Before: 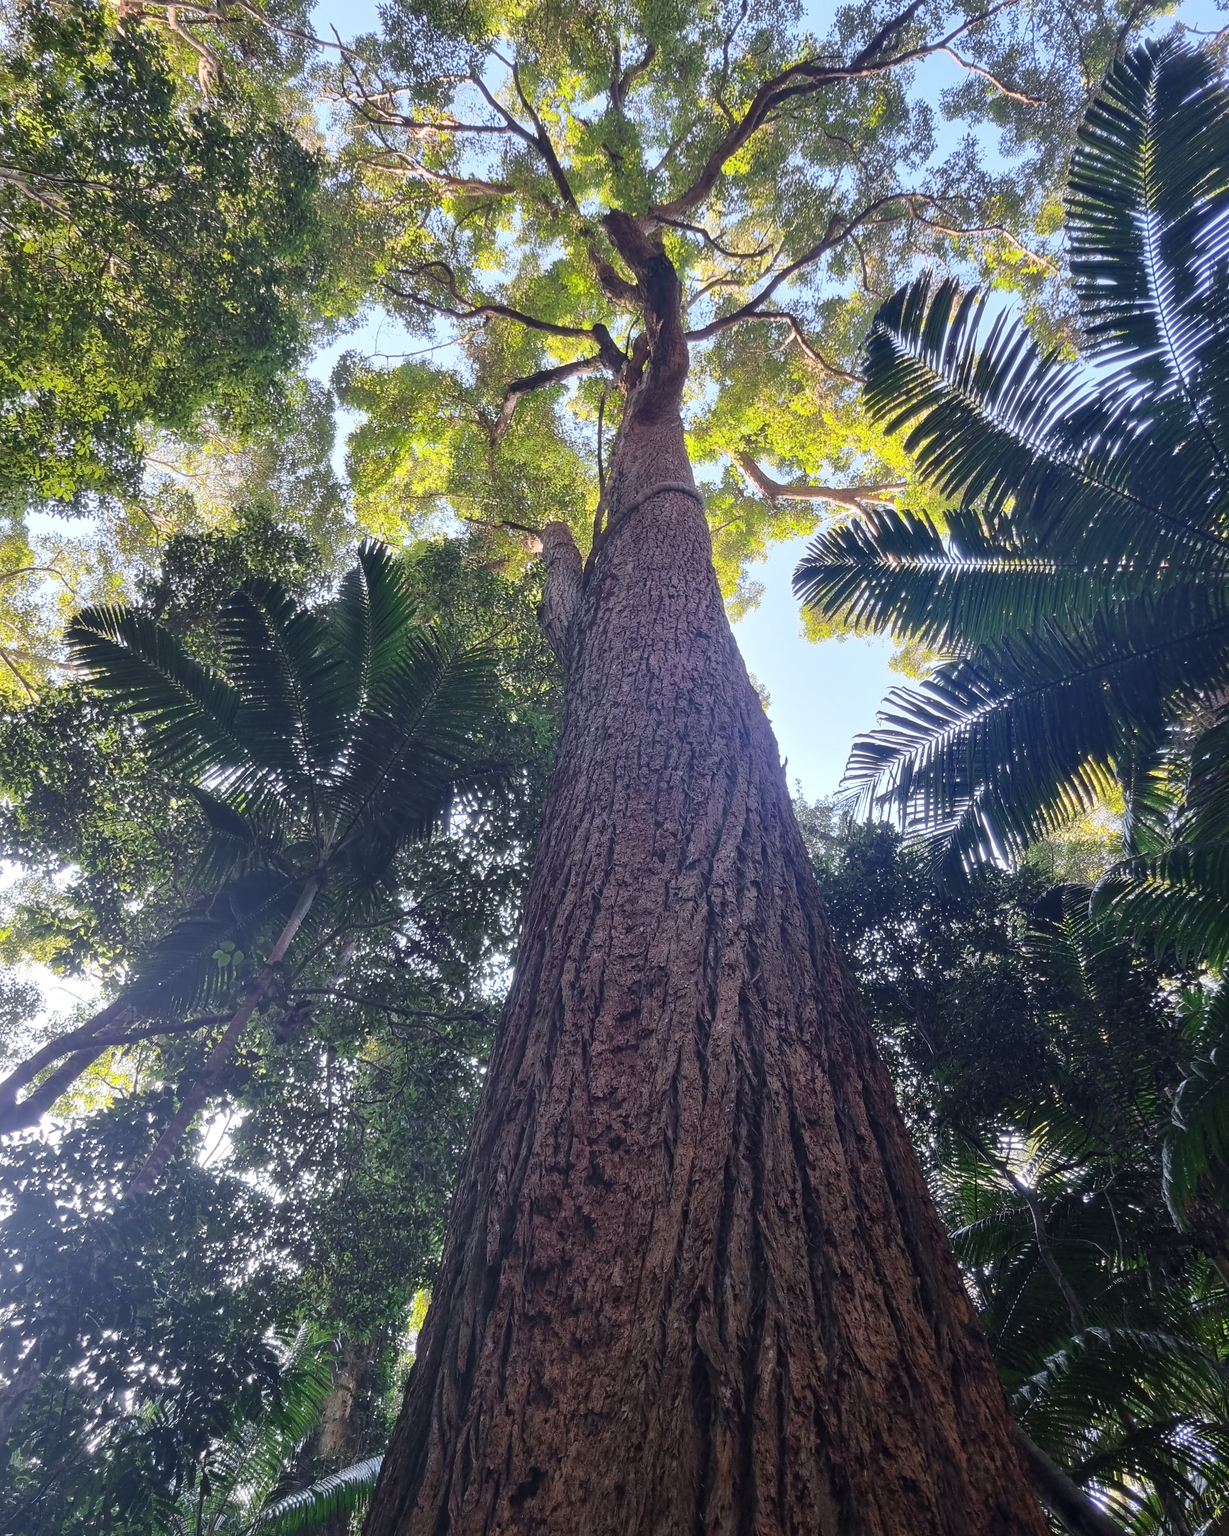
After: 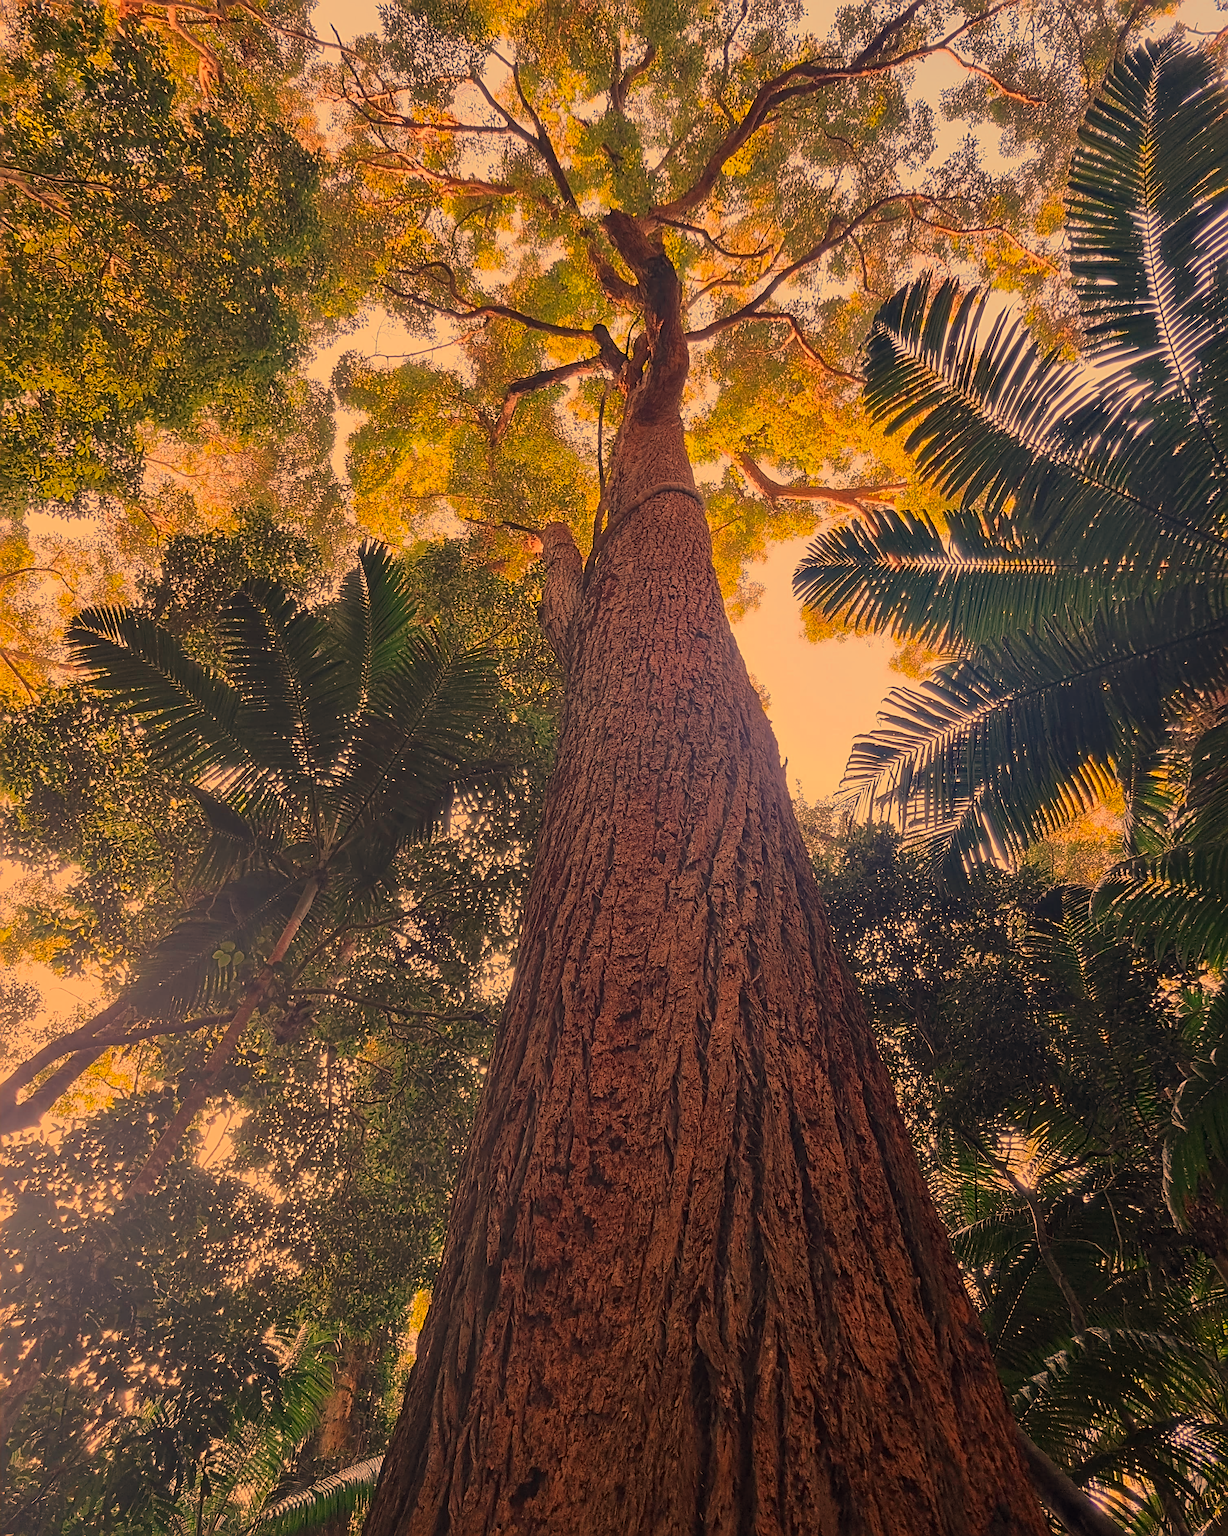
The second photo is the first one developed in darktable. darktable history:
color zones: curves: ch0 [(0.27, 0.396) (0.563, 0.504) (0.75, 0.5) (0.787, 0.307)]
sharpen: radius 4
white balance: red 1.467, blue 0.684
